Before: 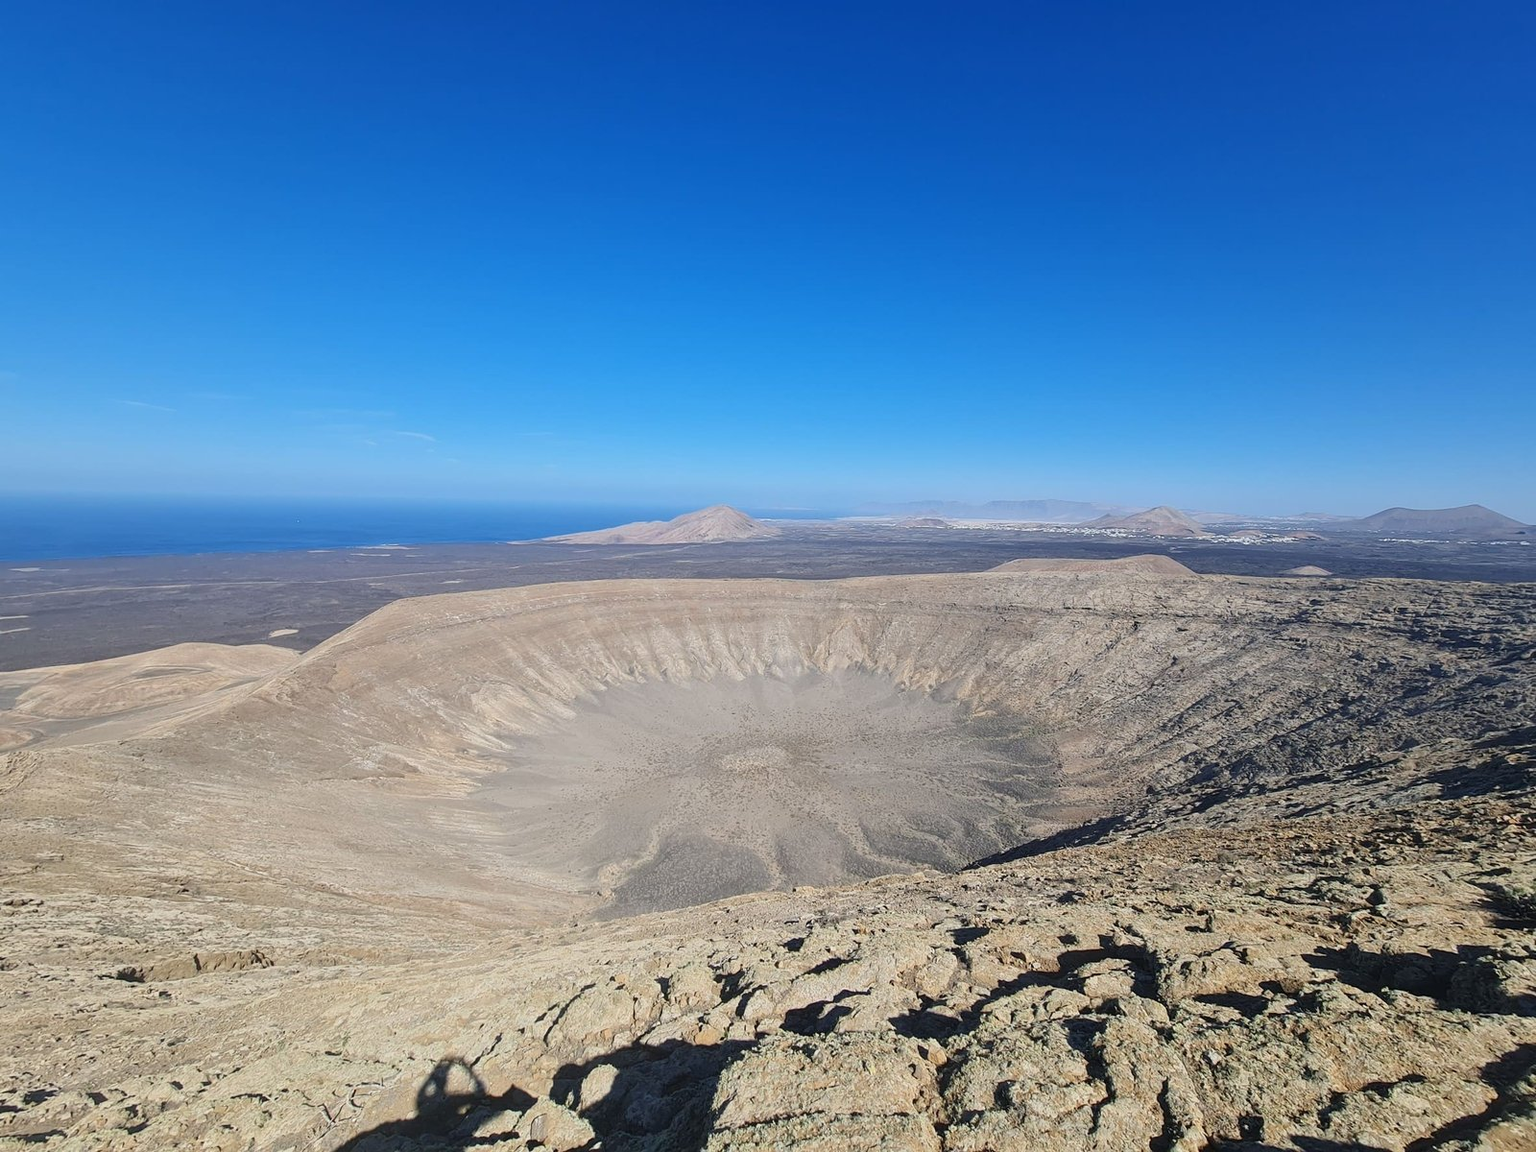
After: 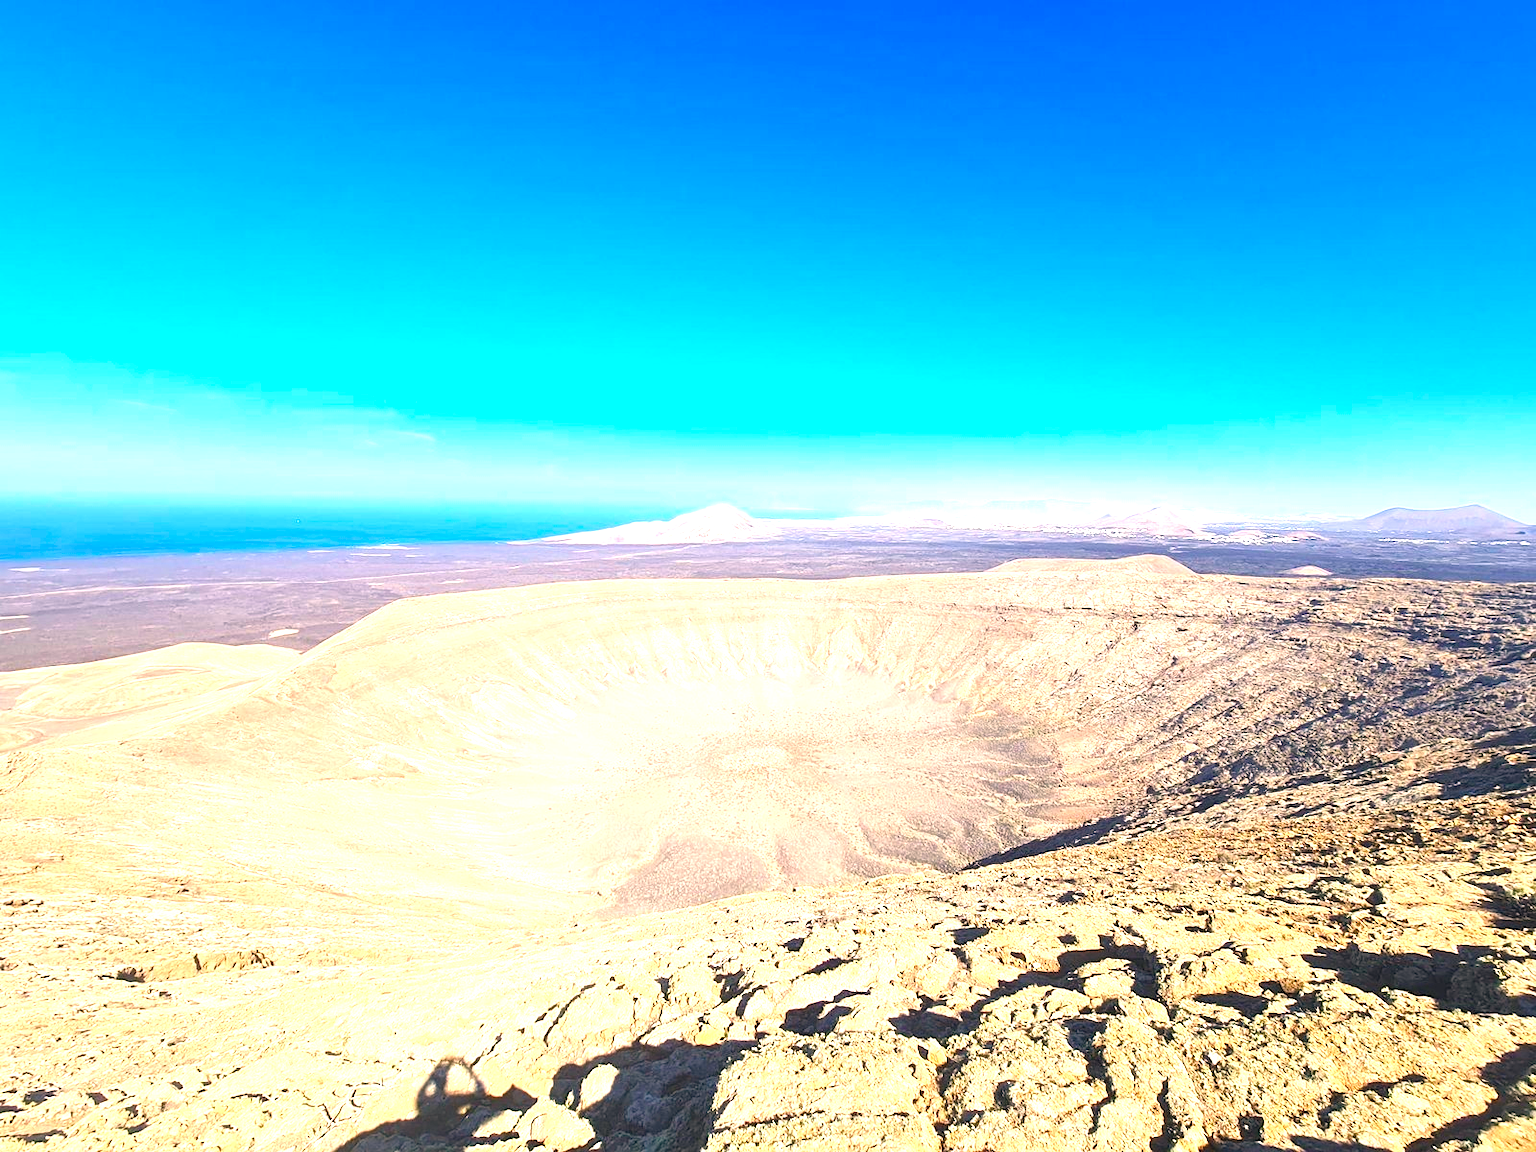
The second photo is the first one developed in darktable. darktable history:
exposure: black level correction 0, exposure 1.1 EV, compensate exposure bias true, compensate highlight preservation false
contrast brightness saturation: brightness 0.15
color balance rgb: linear chroma grading › global chroma 16.62%, perceptual saturation grading › highlights -8.63%, perceptual saturation grading › mid-tones 18.66%, perceptual saturation grading › shadows 28.49%, perceptual brilliance grading › highlights 14.22%, perceptual brilliance grading › shadows -18.96%, global vibrance 27.71%
white balance: red 1.127, blue 0.943
